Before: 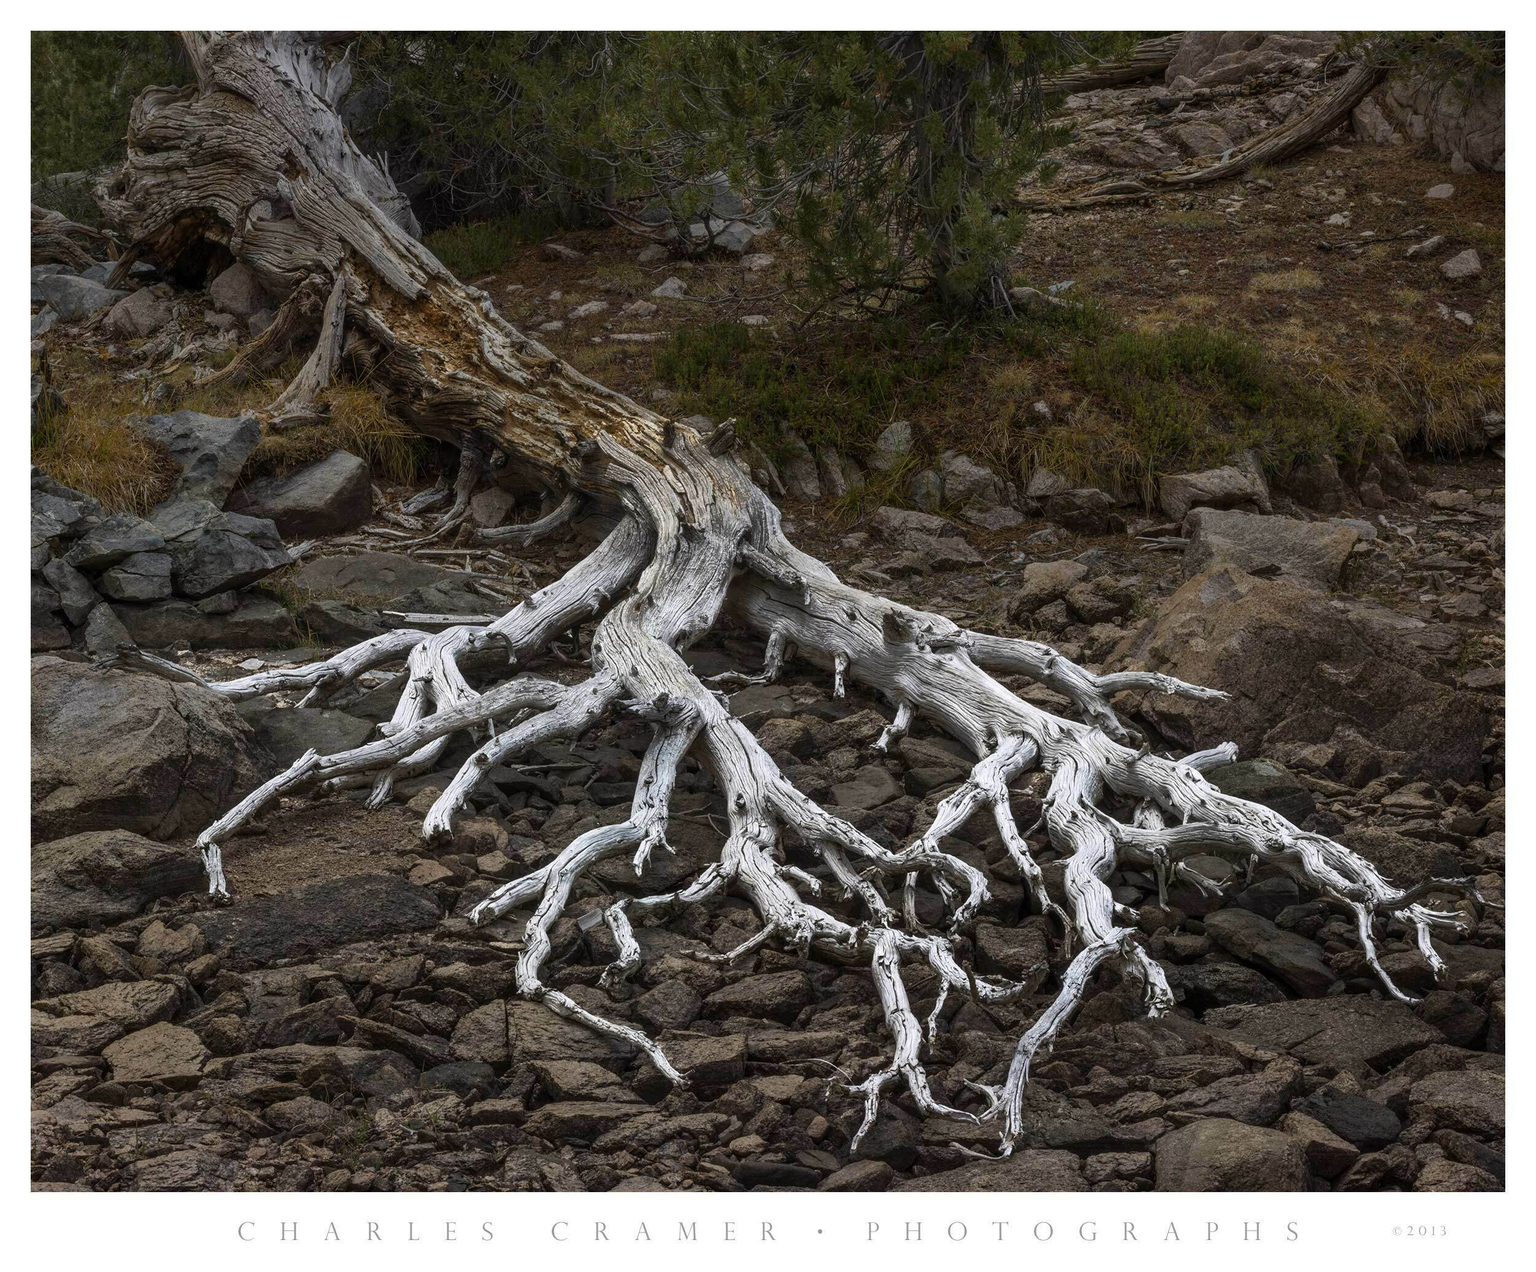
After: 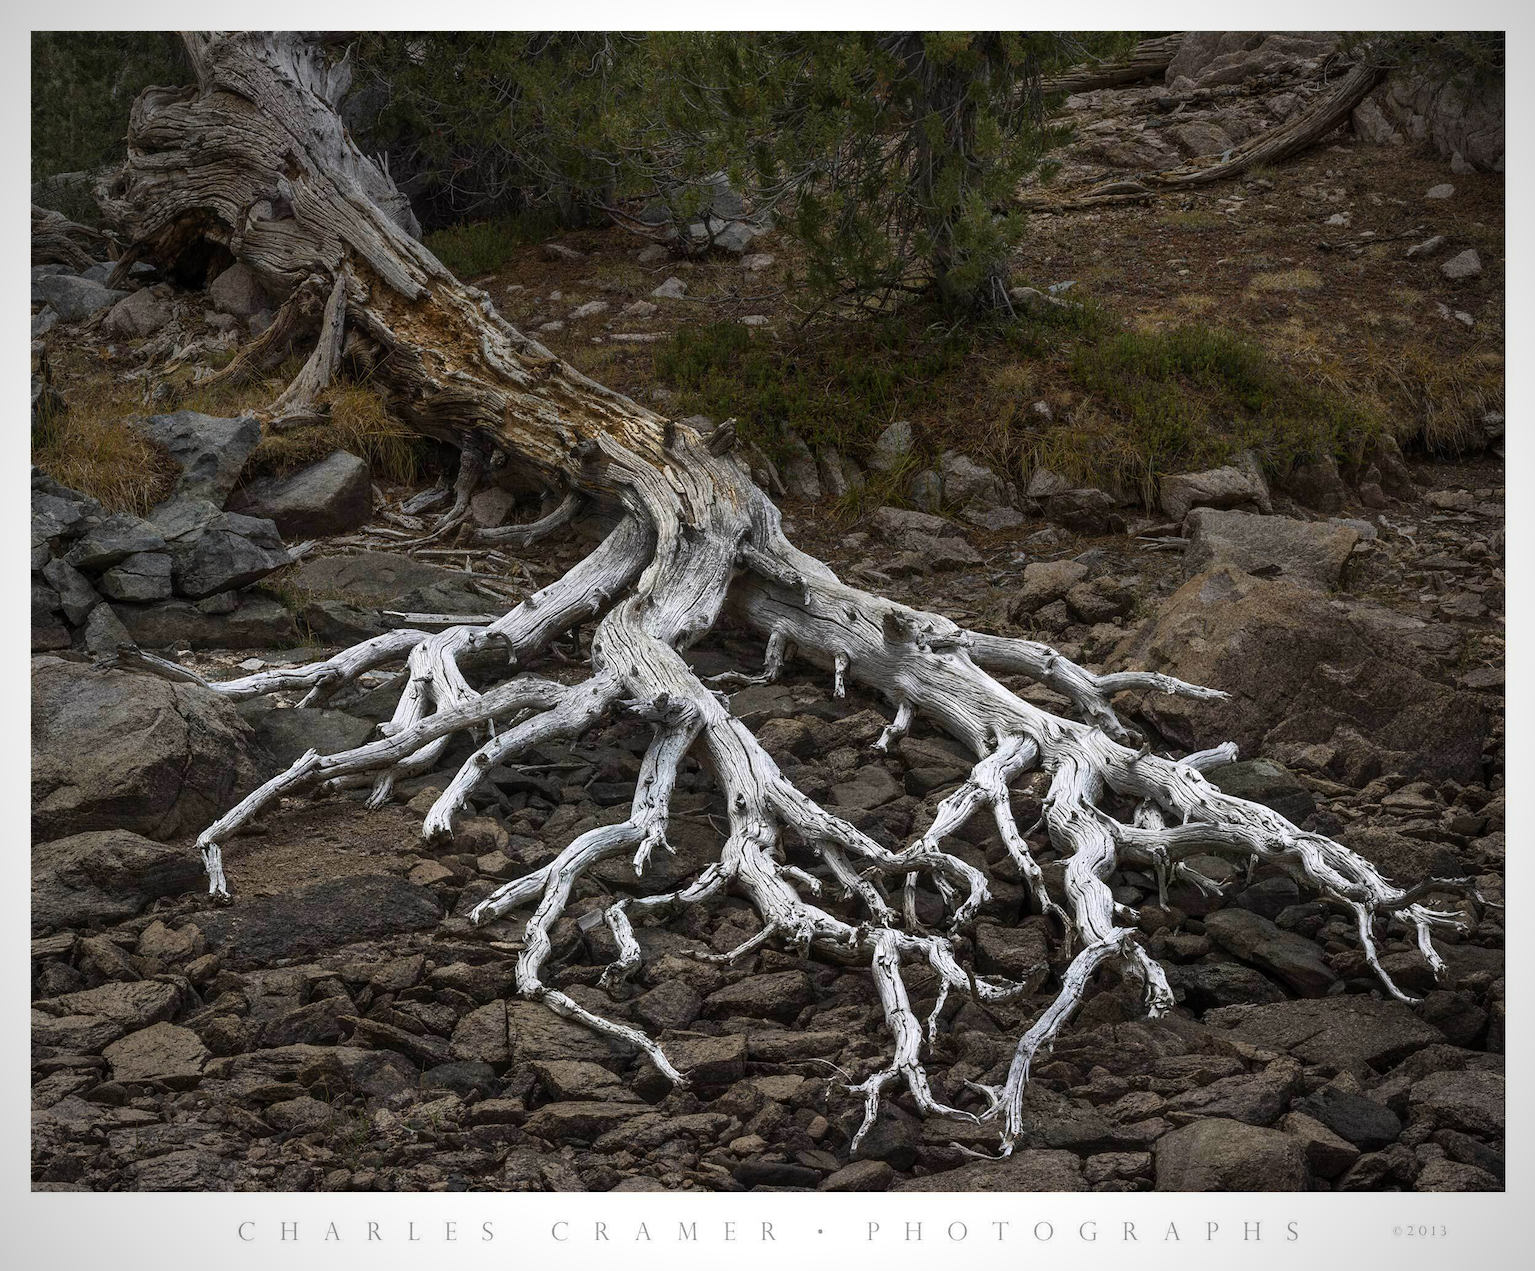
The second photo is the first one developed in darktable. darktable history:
vignetting: fall-off radius 60.92%
tone equalizer: on, module defaults
grain: coarseness 9.61 ISO, strength 35.62%
